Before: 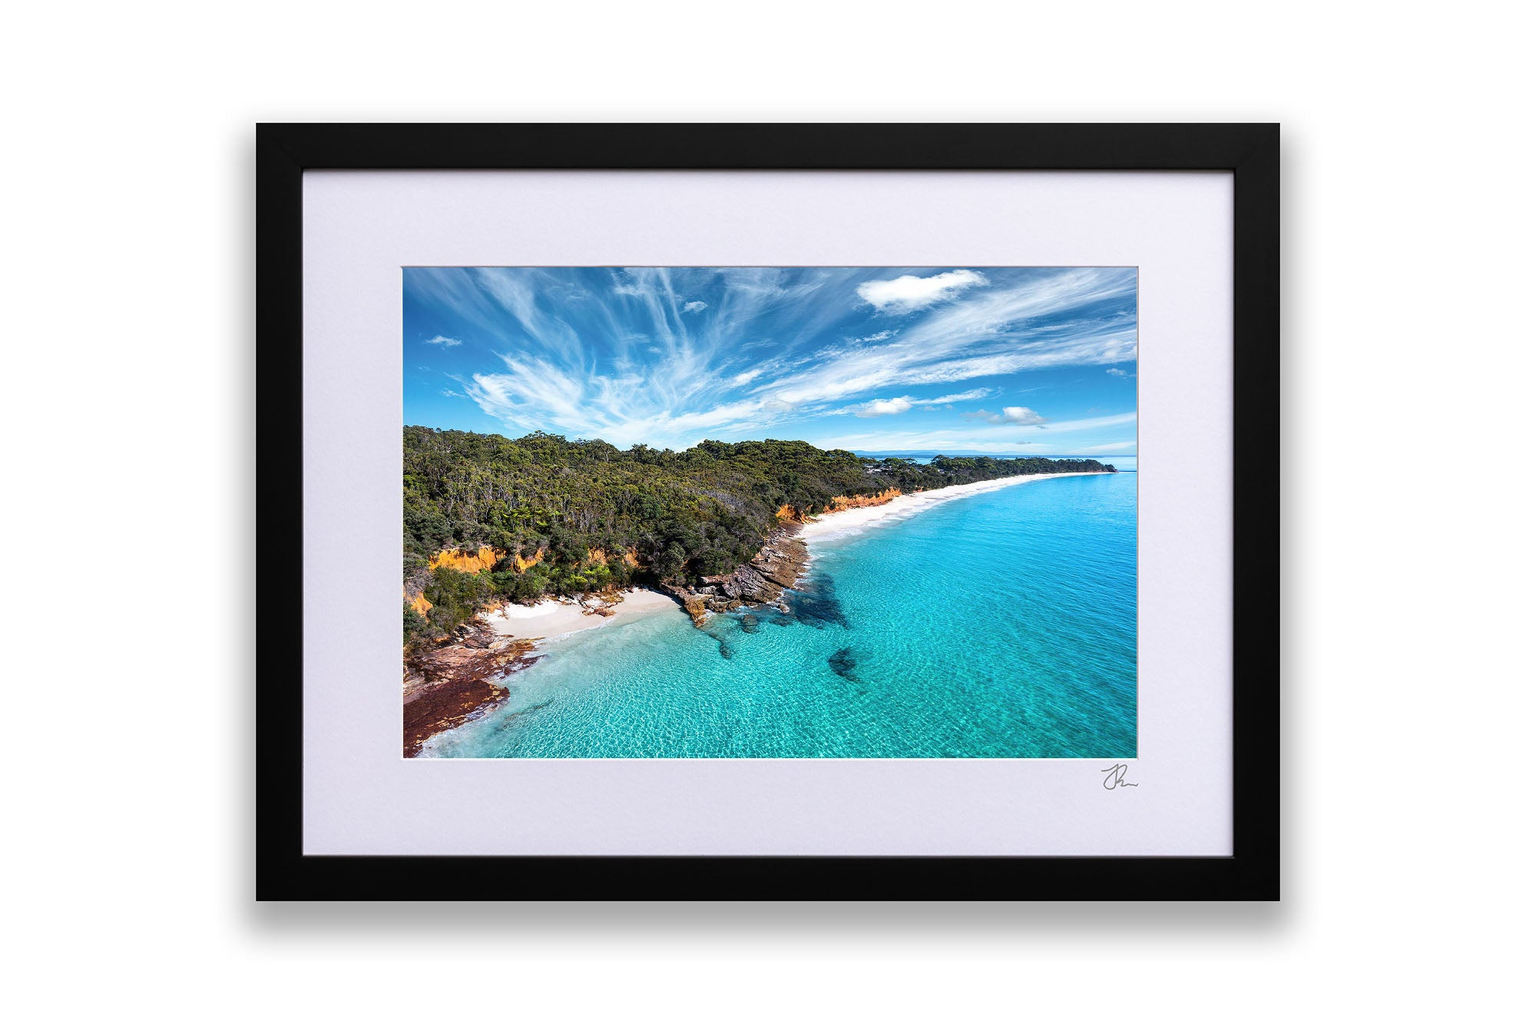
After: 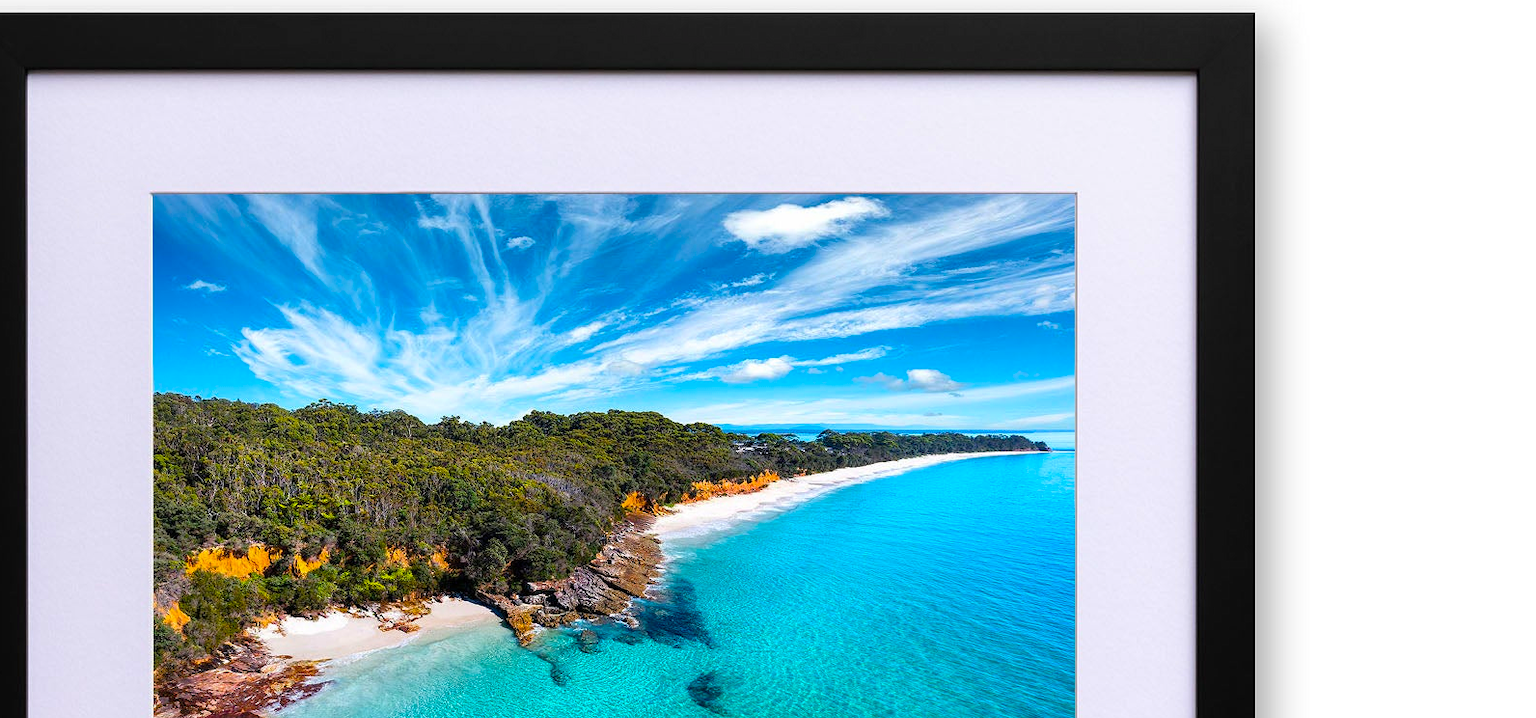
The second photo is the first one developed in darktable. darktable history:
crop: left 18.342%, top 11.089%, right 2.049%, bottom 33%
color balance rgb: linear chroma grading › global chroma 15.653%, perceptual saturation grading › global saturation 29.756%, perceptual brilliance grading › global brilliance 2.526%, perceptual brilliance grading › highlights -2.739%, perceptual brilliance grading › shadows 3.06%
